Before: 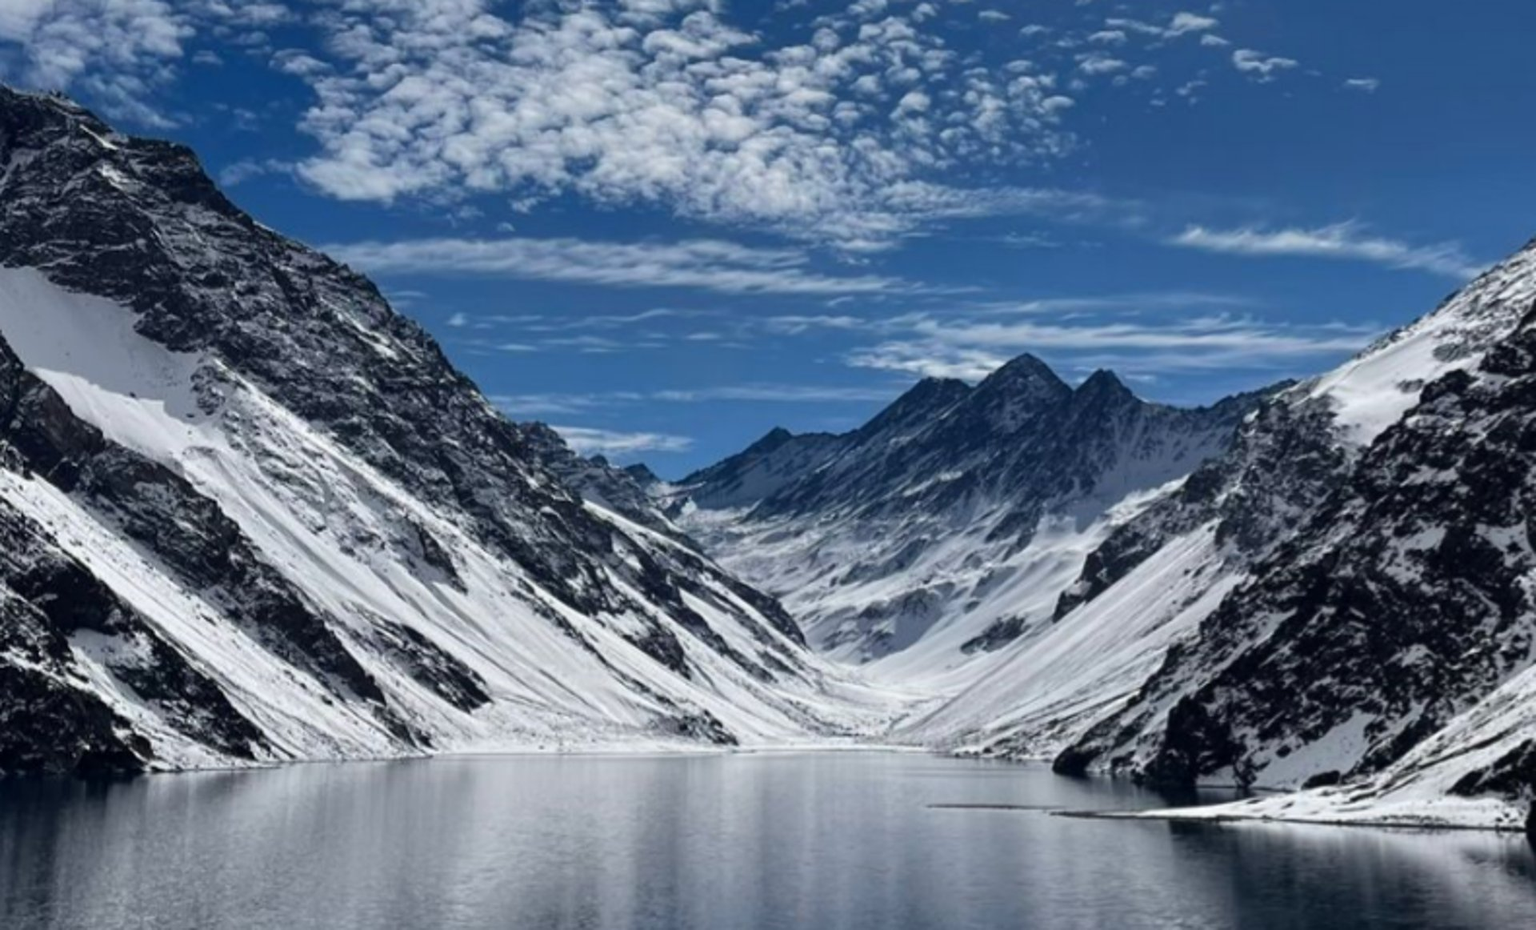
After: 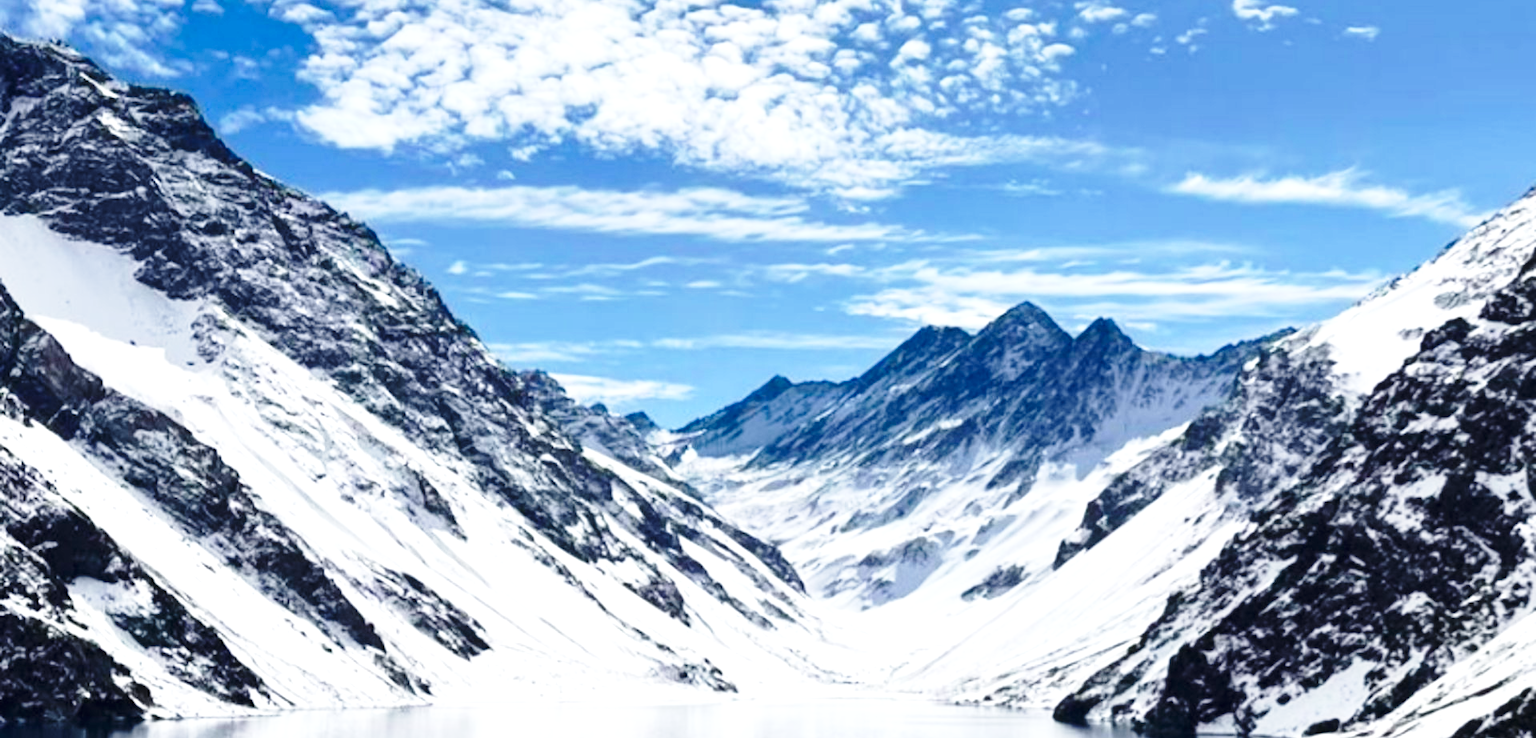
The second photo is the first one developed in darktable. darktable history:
crop and rotate: top 5.659%, bottom 14.877%
exposure: black level correction 0, exposure 1.101 EV, compensate highlight preservation false
base curve: curves: ch0 [(0, 0) (0.028, 0.03) (0.121, 0.232) (0.46, 0.748) (0.859, 0.968) (1, 1)], preserve colors none
